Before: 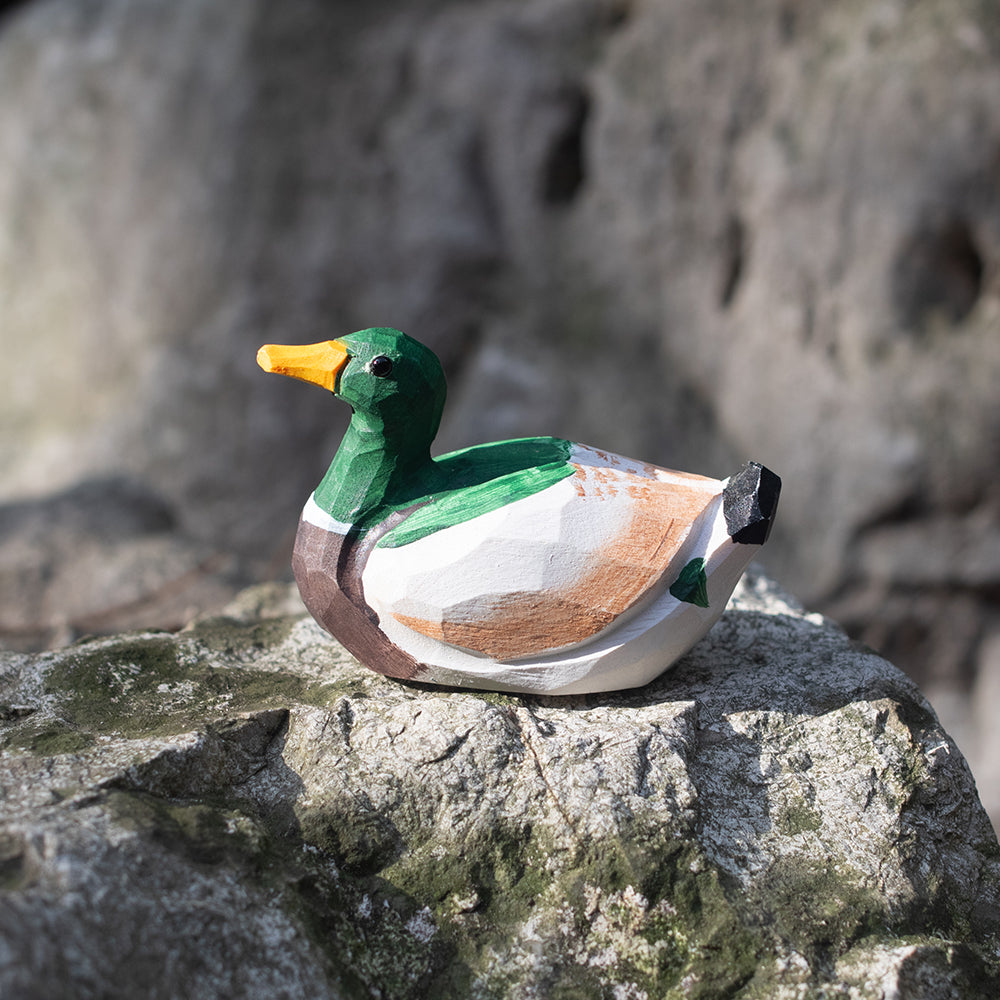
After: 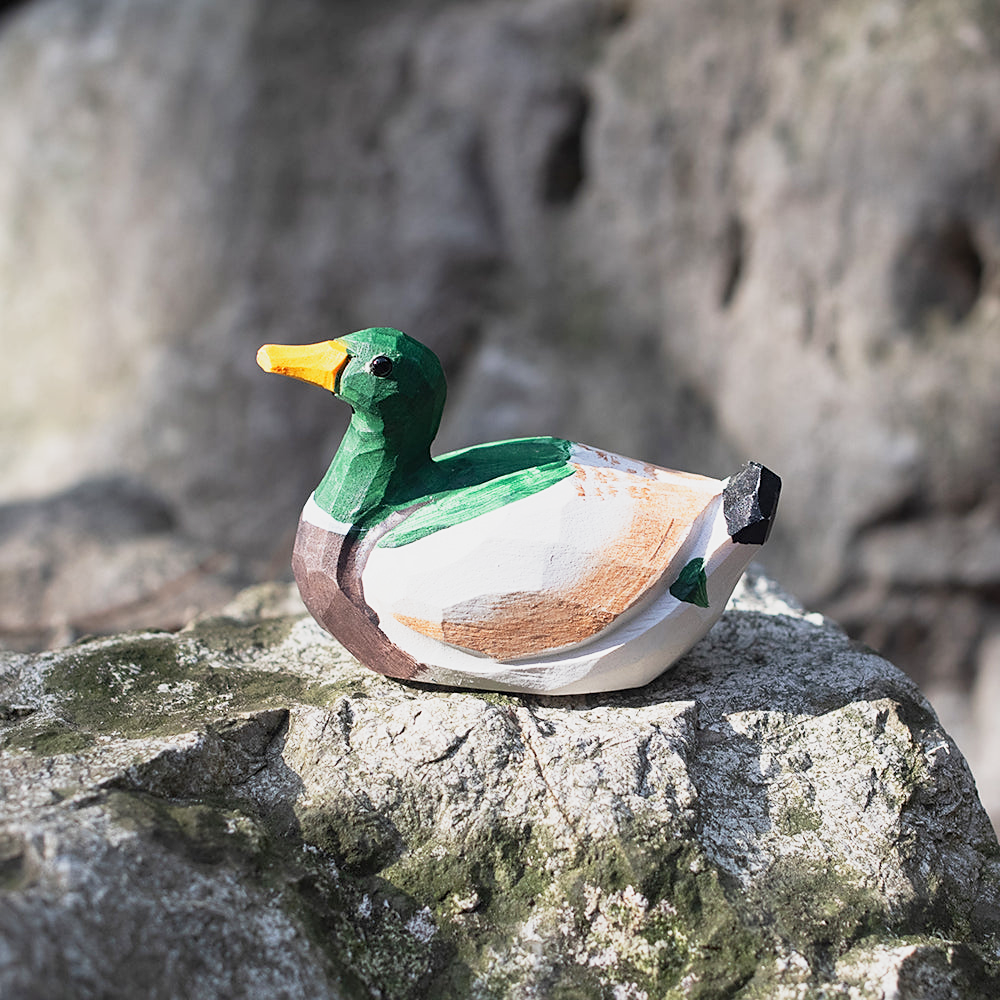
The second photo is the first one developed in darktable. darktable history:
base curve: curves: ch0 [(0, 0) (0.088, 0.125) (0.176, 0.251) (0.354, 0.501) (0.613, 0.749) (1, 0.877)], preserve colors none
sharpen: radius 1.864, amount 0.398, threshold 1.271
